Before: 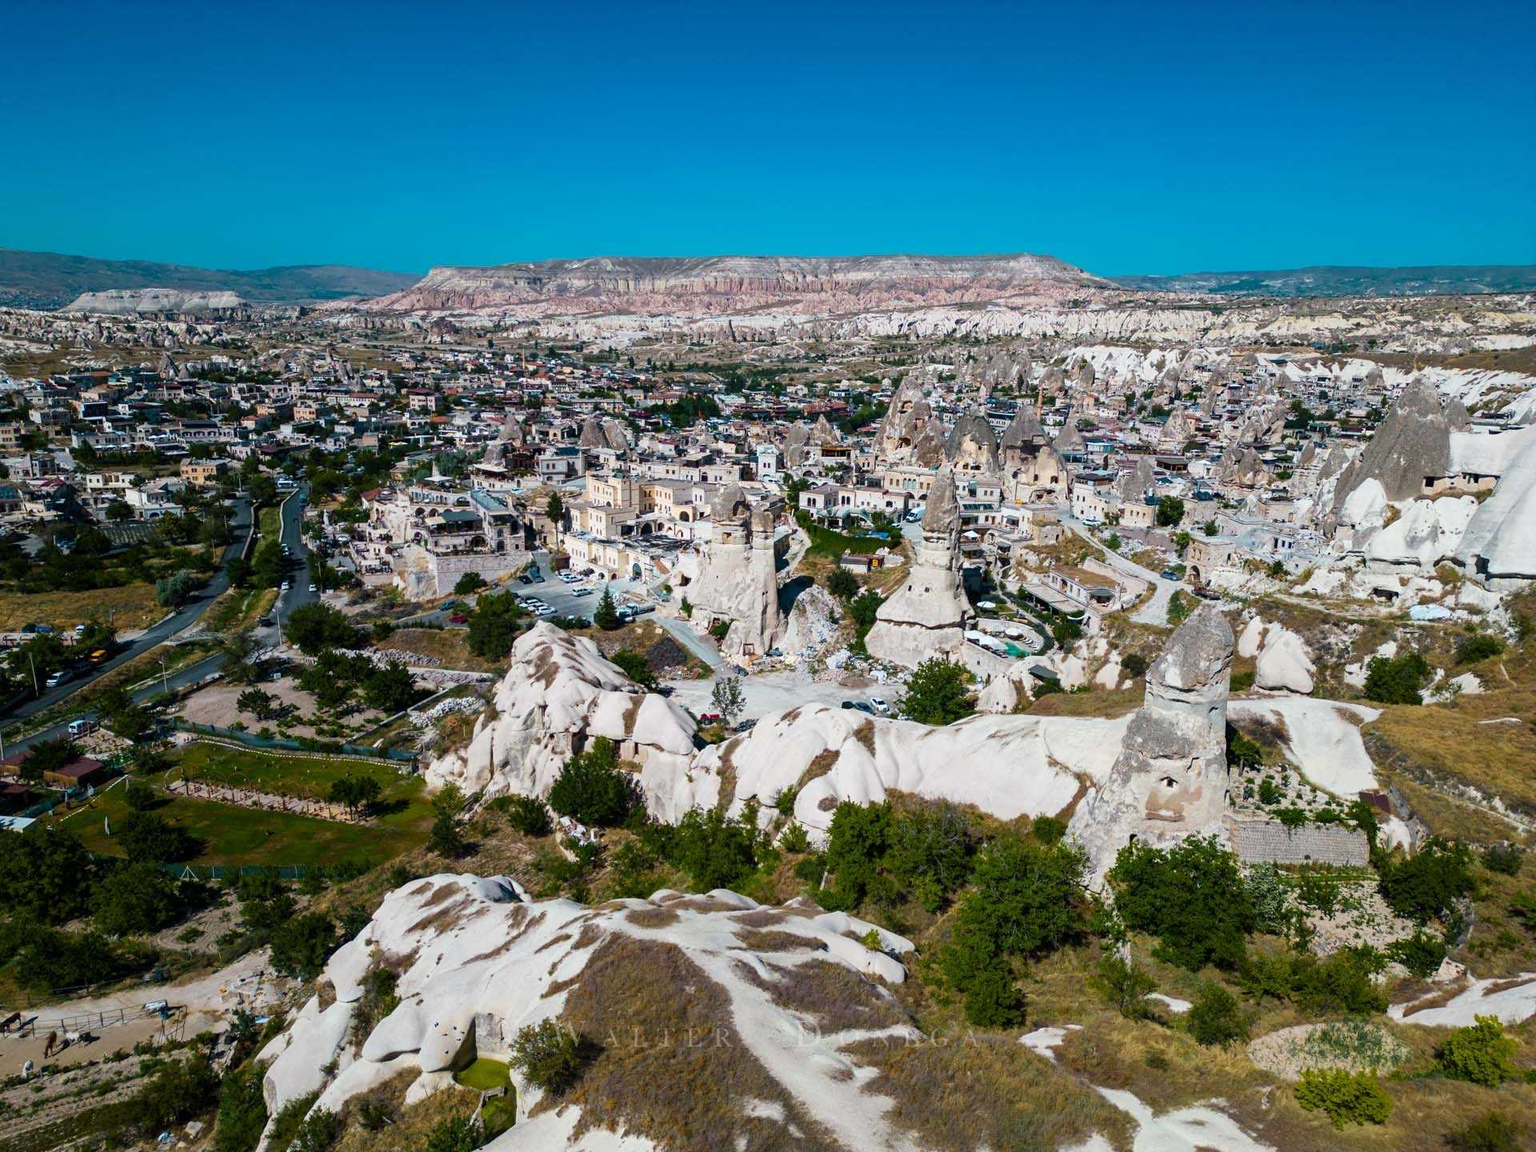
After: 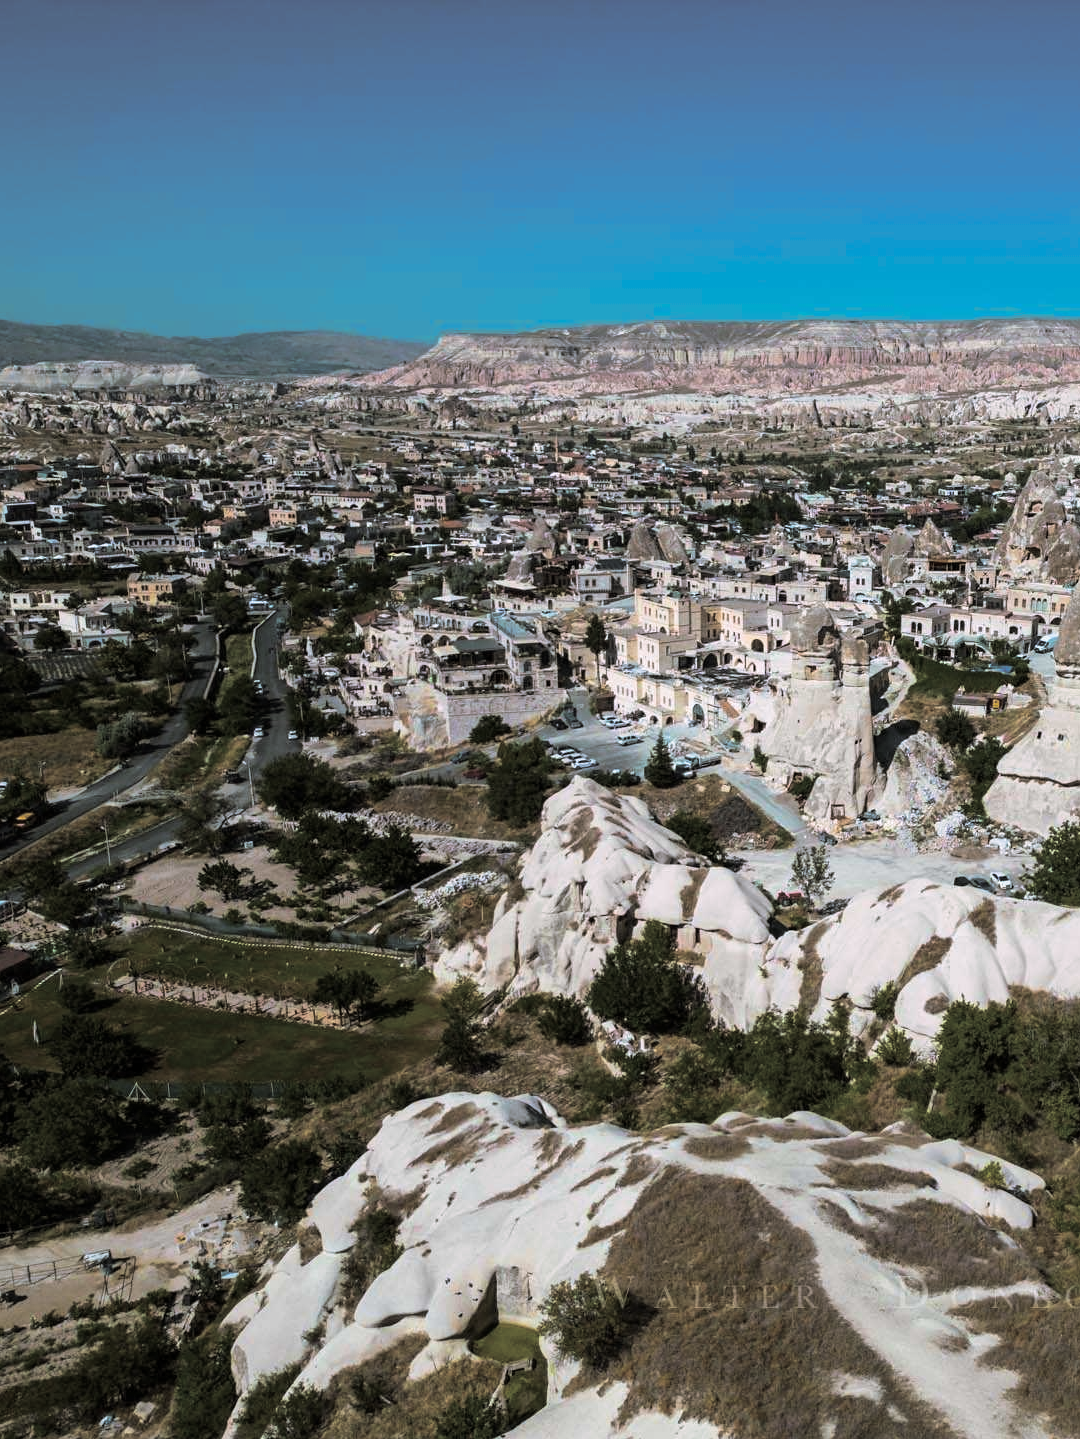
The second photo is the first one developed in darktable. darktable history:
split-toning: shadows › hue 46.8°, shadows › saturation 0.17, highlights › hue 316.8°, highlights › saturation 0.27, balance -51.82
crop: left 5.114%, right 38.589%
